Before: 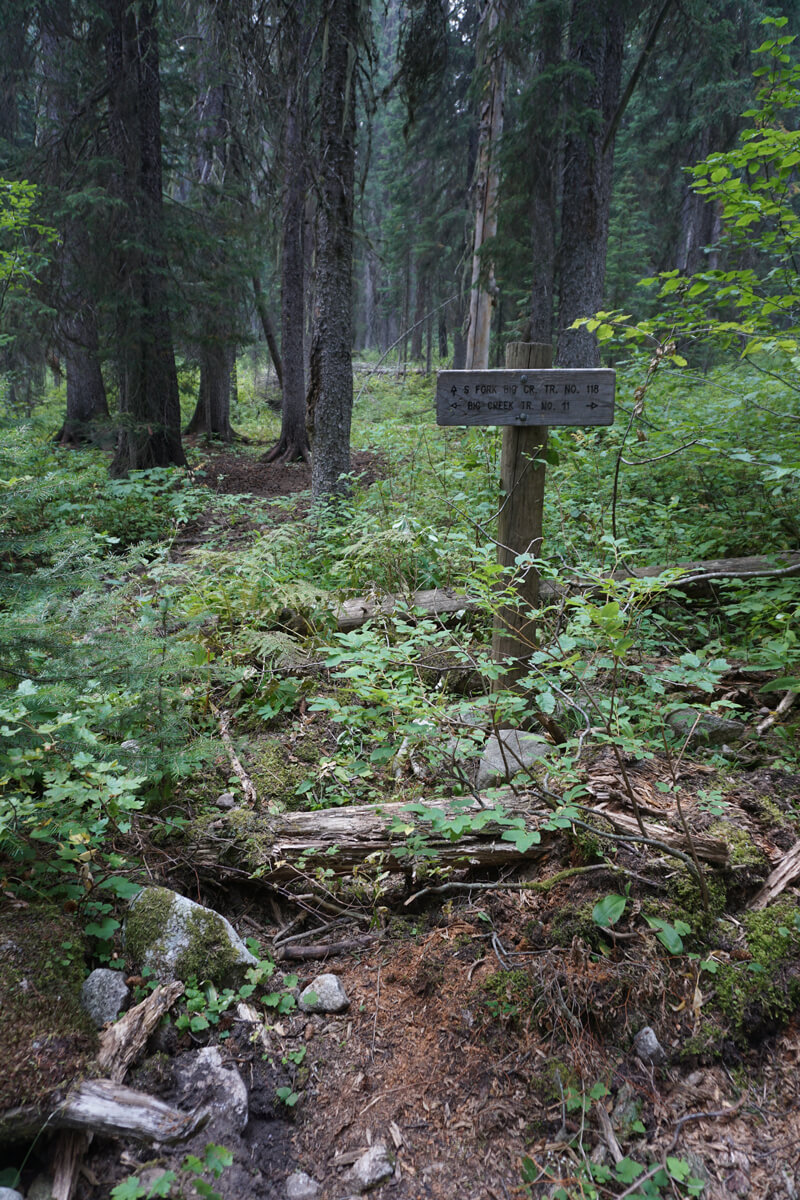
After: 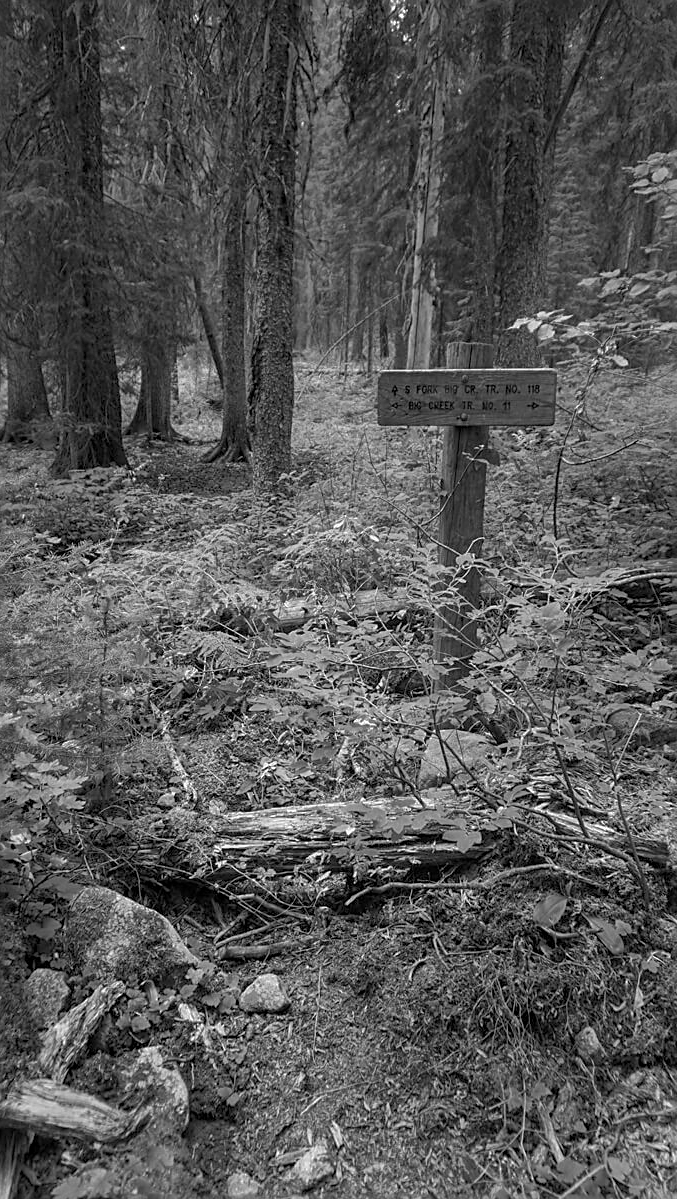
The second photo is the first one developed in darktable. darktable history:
crop: left 7.478%, right 7.793%
color correction: highlights b* -0.042, saturation 0.976
local contrast: on, module defaults
shadows and highlights: on, module defaults
sharpen: on, module defaults
tone equalizer: on, module defaults
color zones: curves: ch0 [(0.002, 0.593) (0.143, 0.417) (0.285, 0.541) (0.455, 0.289) (0.608, 0.327) (0.727, 0.283) (0.869, 0.571) (1, 0.603)]; ch1 [(0, 0) (0.143, 0) (0.286, 0) (0.429, 0) (0.571, 0) (0.714, 0) (0.857, 0)]
